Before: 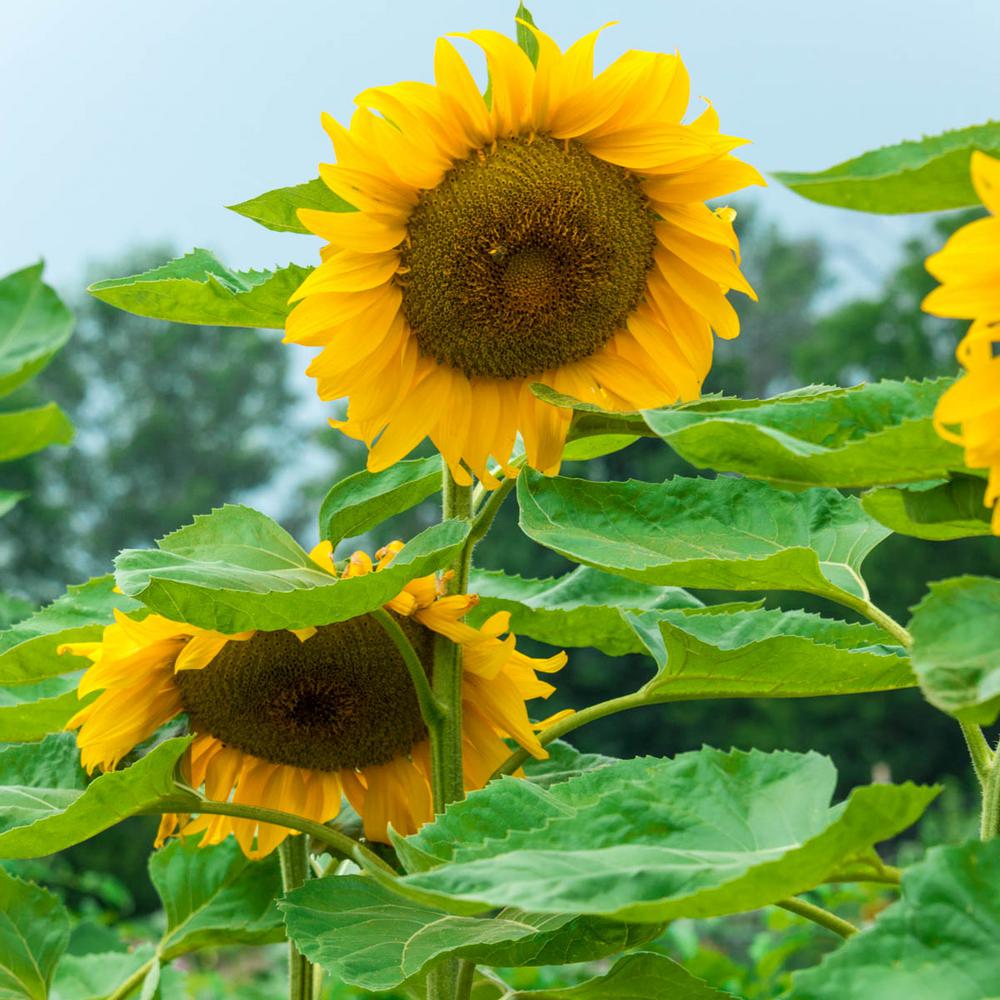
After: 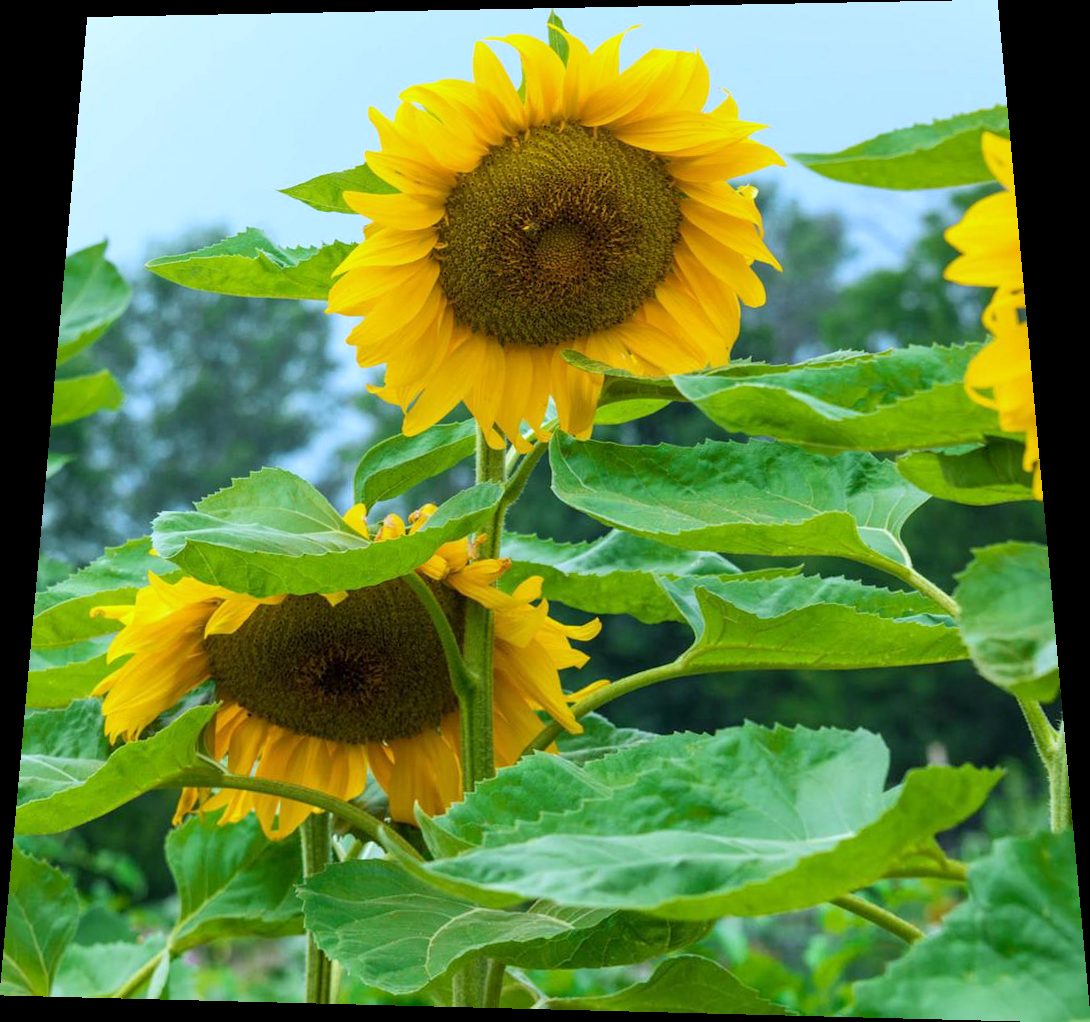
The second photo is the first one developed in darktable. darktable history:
white balance: red 0.948, green 1.02, blue 1.176
rotate and perspective: rotation 0.128°, lens shift (vertical) -0.181, lens shift (horizontal) -0.044, shear 0.001, automatic cropping off
